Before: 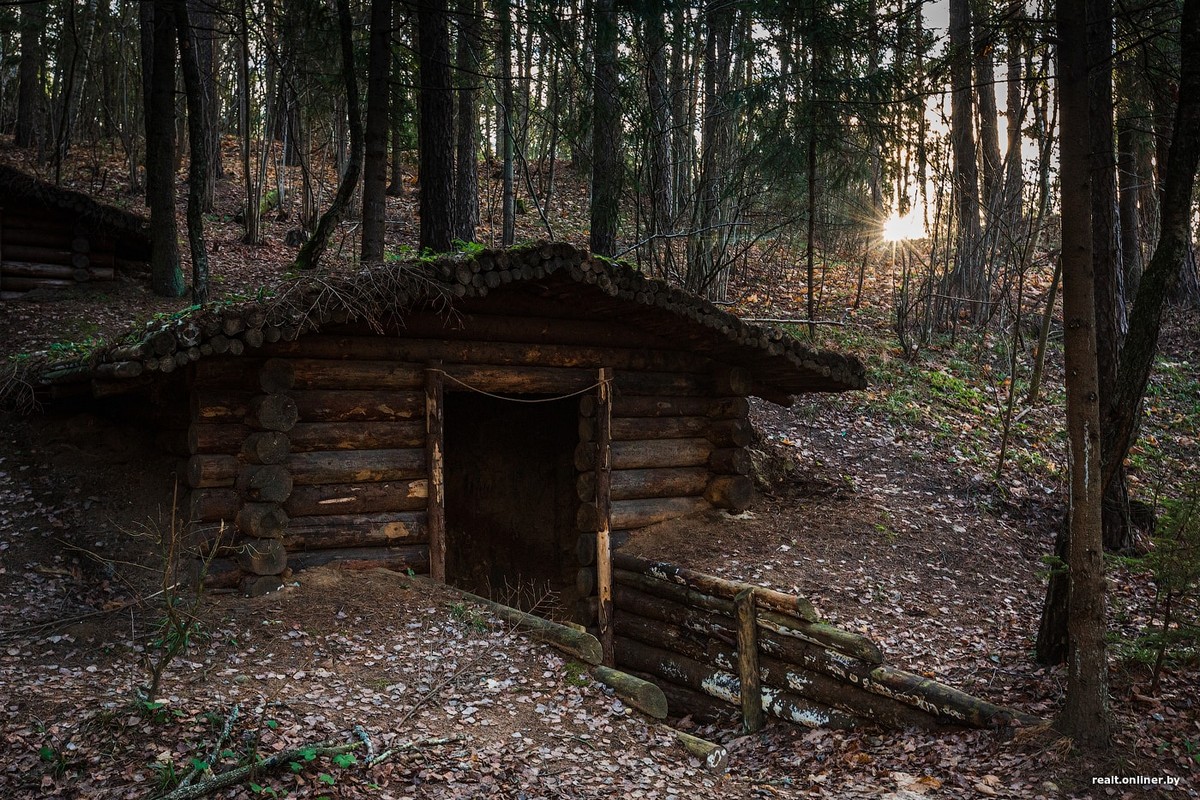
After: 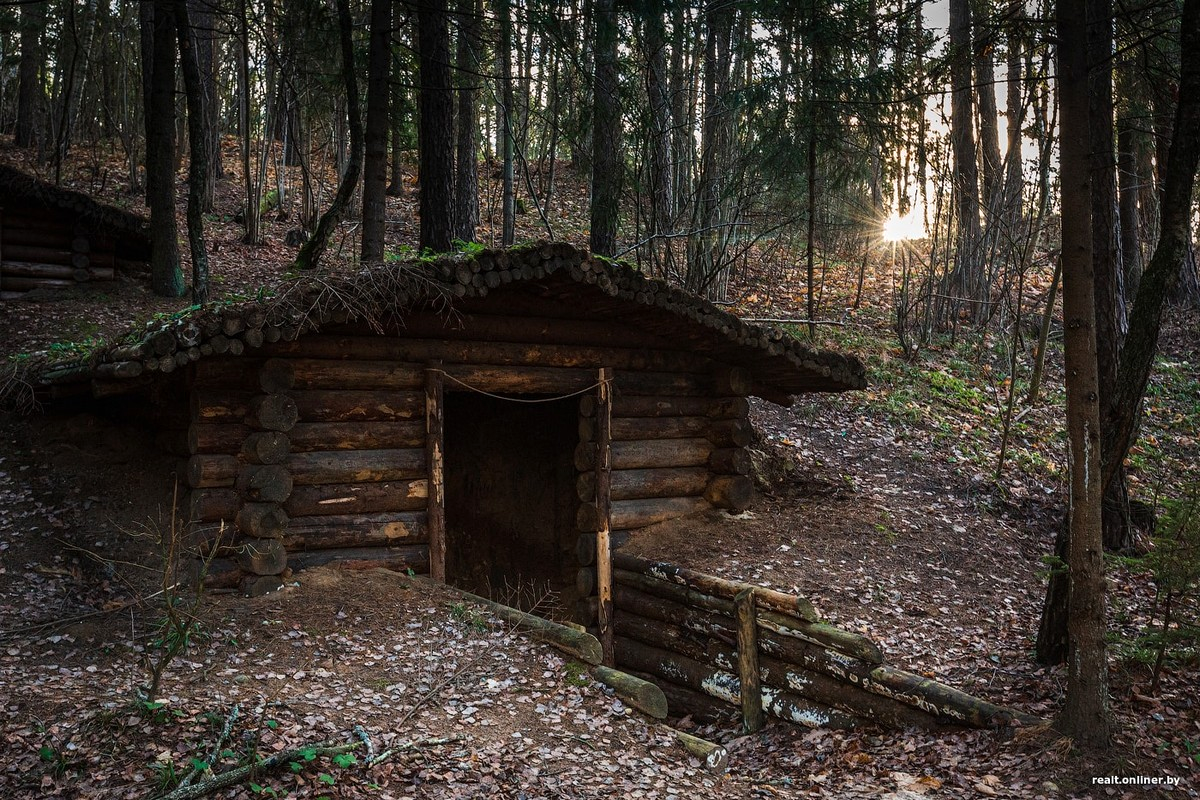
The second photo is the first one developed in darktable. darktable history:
exposure: exposure 0.154 EV, compensate highlight preservation false
